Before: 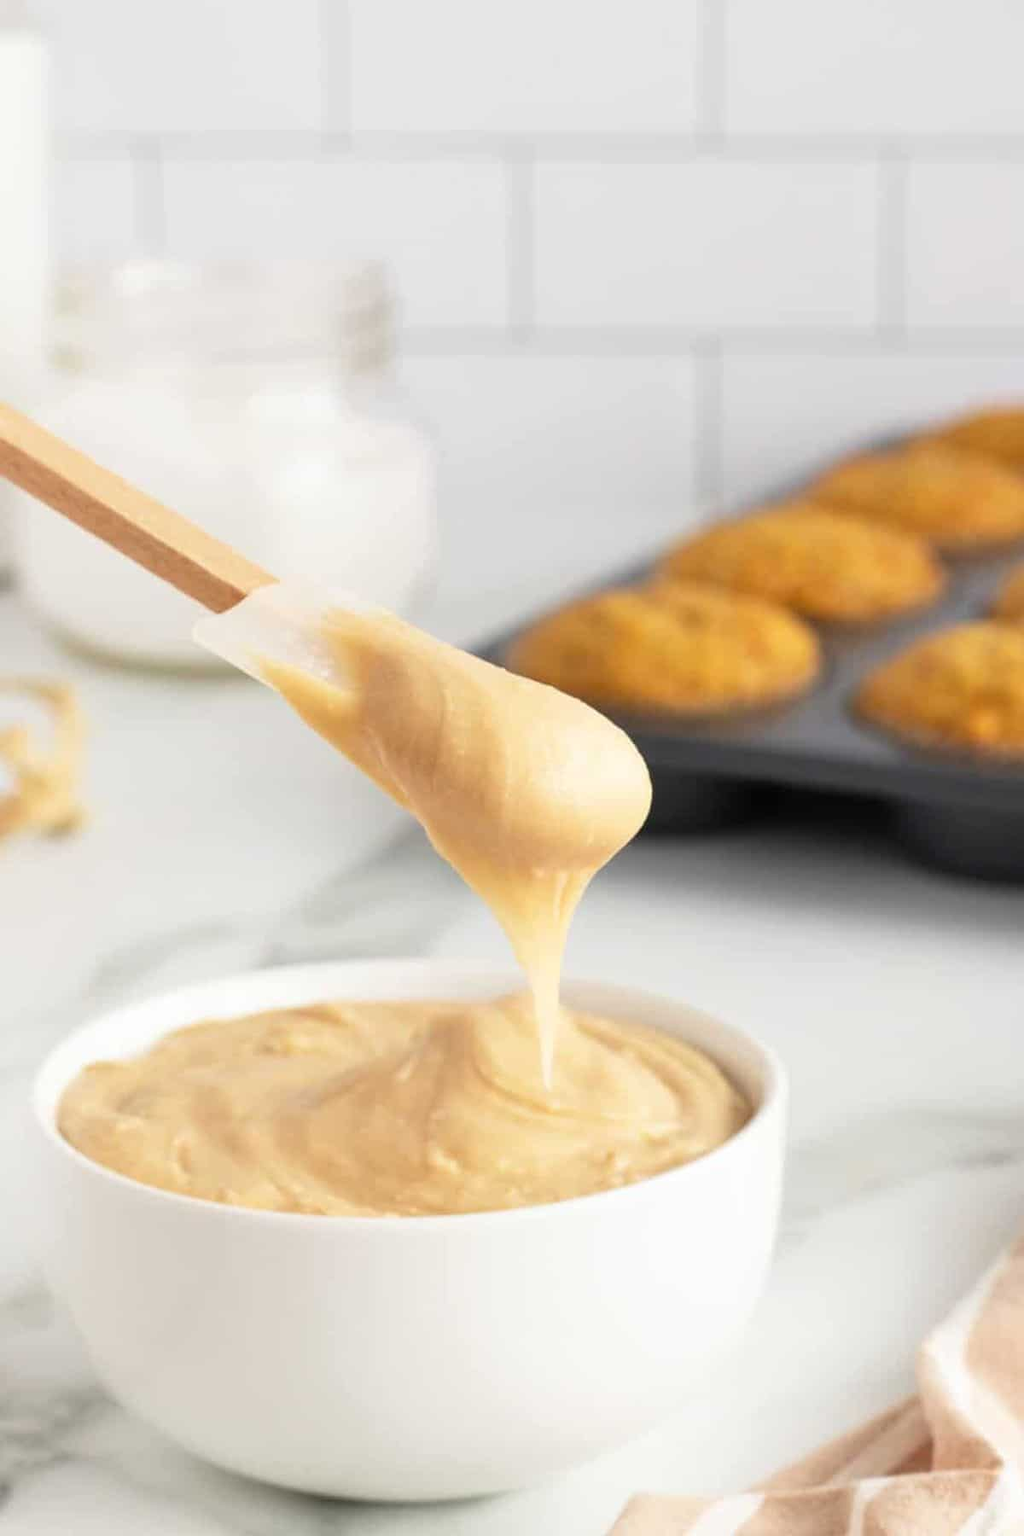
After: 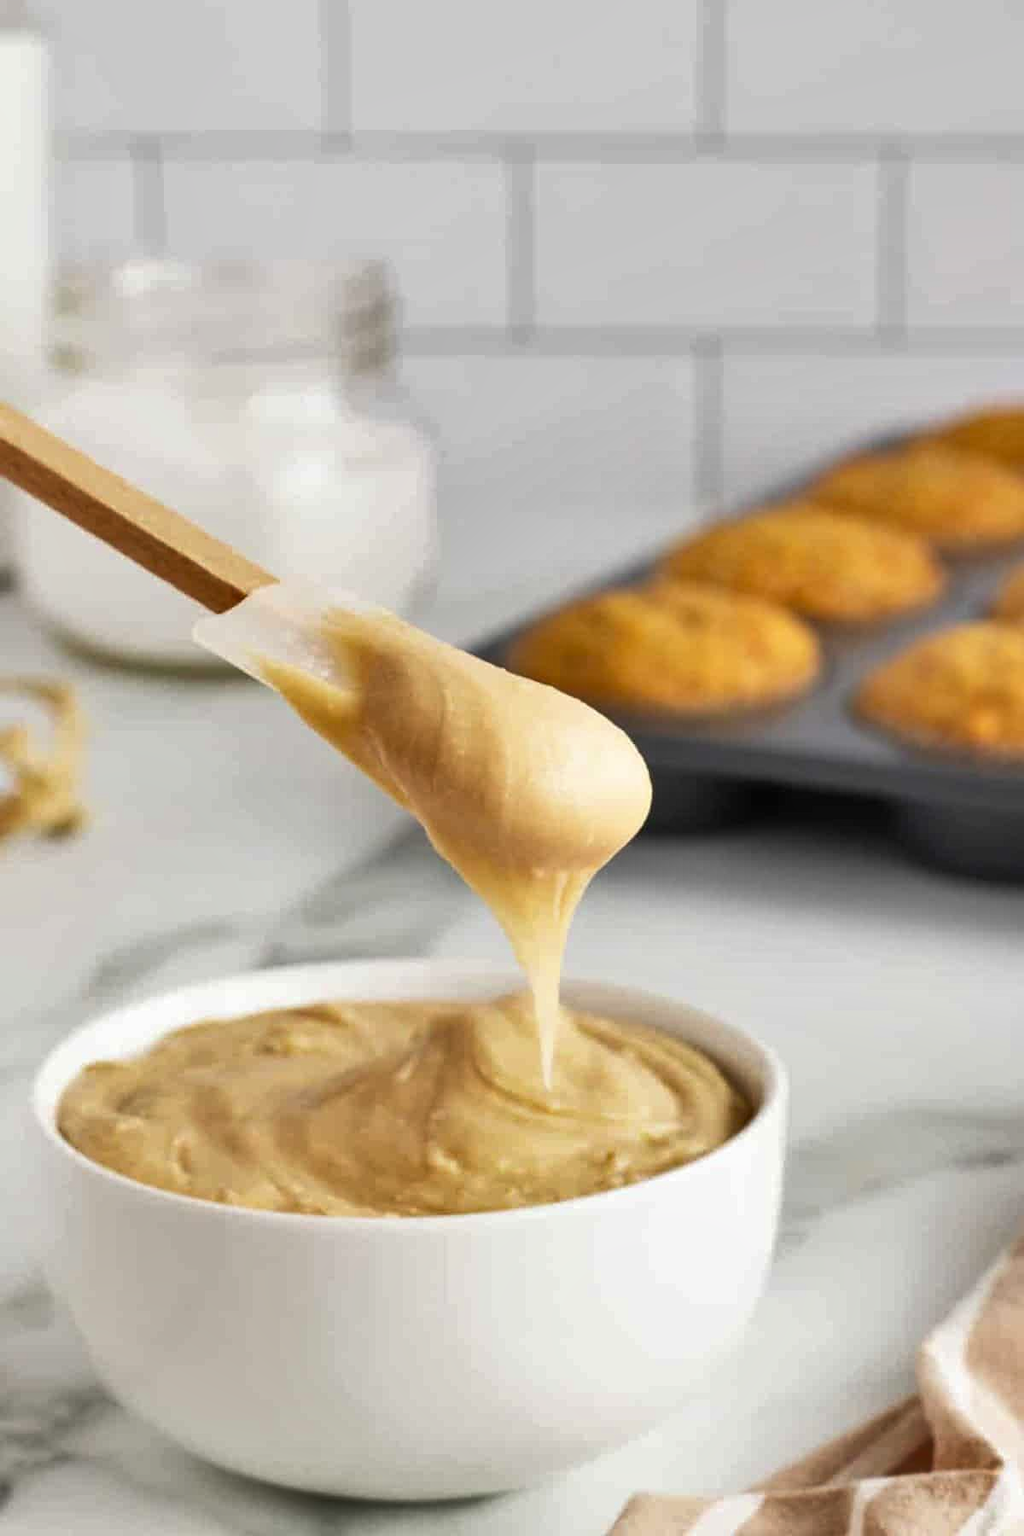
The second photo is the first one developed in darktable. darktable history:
shadows and highlights: shadows 60, highlights -60.23, soften with gaussian
tone equalizer: on, module defaults
